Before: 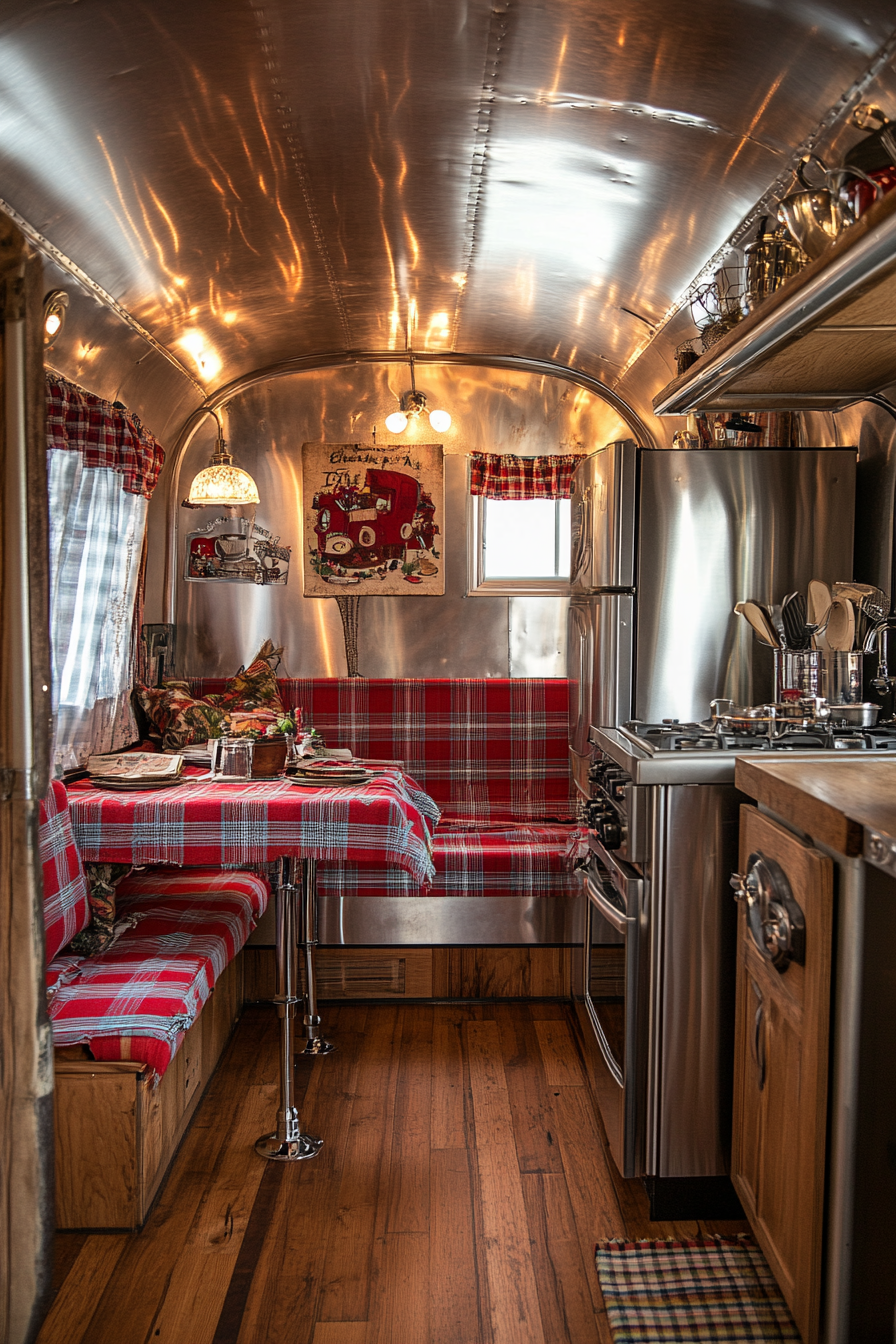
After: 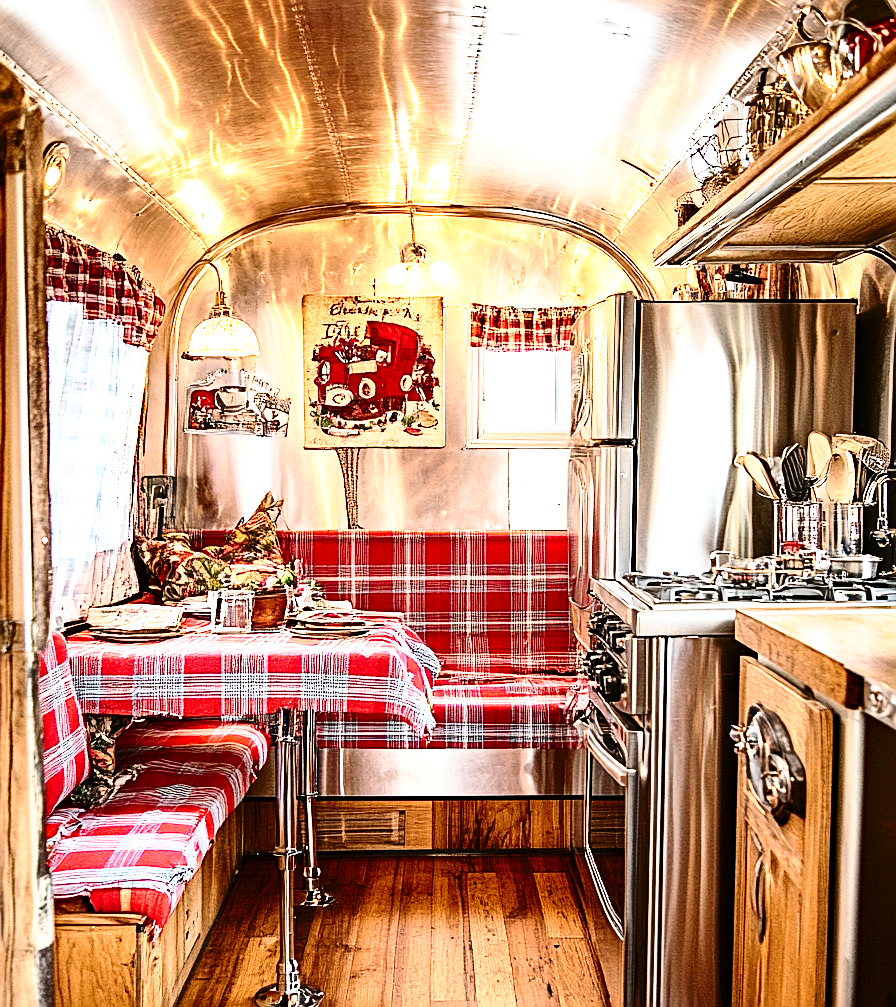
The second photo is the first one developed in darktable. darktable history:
sharpen: on, module defaults
base curve: curves: ch0 [(0, 0) (0.028, 0.03) (0.121, 0.232) (0.46, 0.748) (0.859, 0.968) (1, 1)], preserve colors none
exposure: black level correction 0, exposure 1.389 EV, compensate exposure bias true, compensate highlight preservation false
crop: top 11.045%, bottom 13.965%
haze removal: compatibility mode true, adaptive false
contrast brightness saturation: contrast 0.293
